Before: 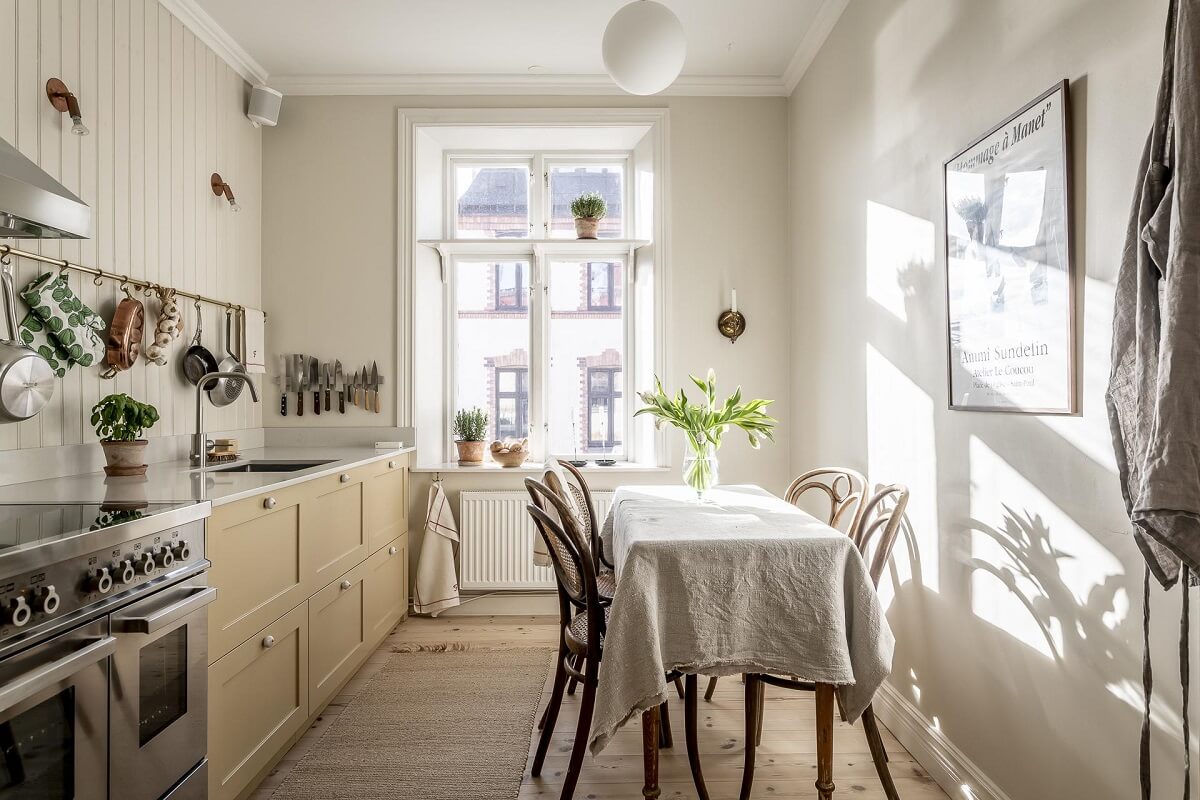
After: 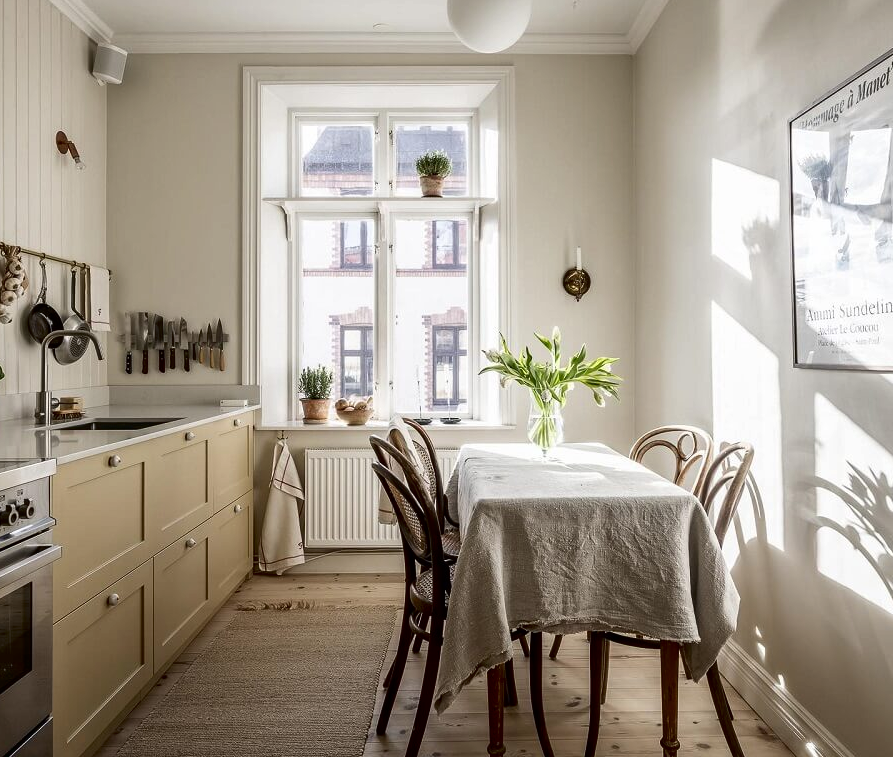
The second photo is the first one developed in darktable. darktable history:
tone curve: curves: ch0 [(0, 0) (0.153, 0.06) (1, 1)], color space Lab, independent channels, preserve colors none
crop and rotate: left 12.958%, top 5.329%, right 12.605%
